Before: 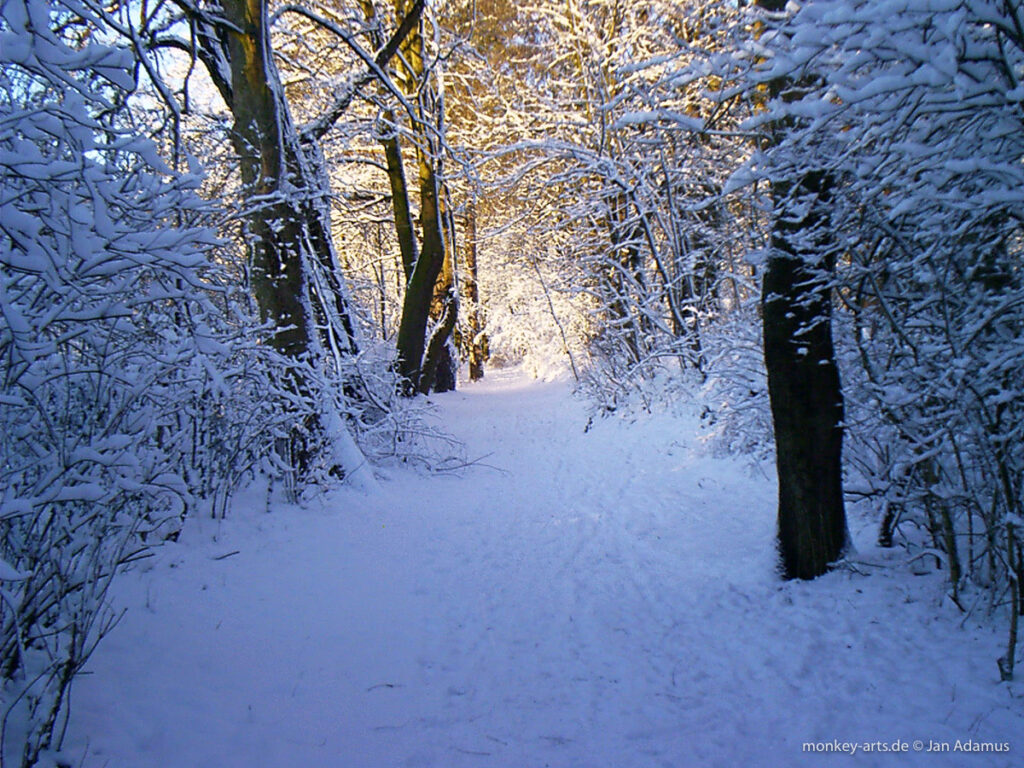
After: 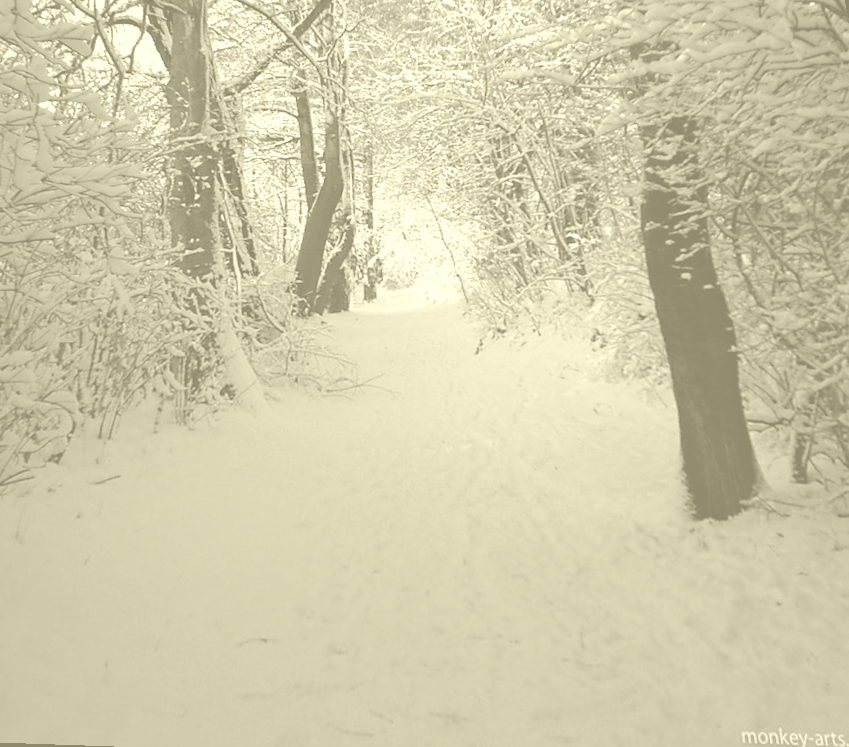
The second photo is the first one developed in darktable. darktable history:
white balance: red 1.08, blue 0.791
colorize: hue 43.2°, saturation 40%, version 1
rotate and perspective: rotation 0.72°, lens shift (vertical) -0.352, lens shift (horizontal) -0.051, crop left 0.152, crop right 0.859, crop top 0.019, crop bottom 0.964
